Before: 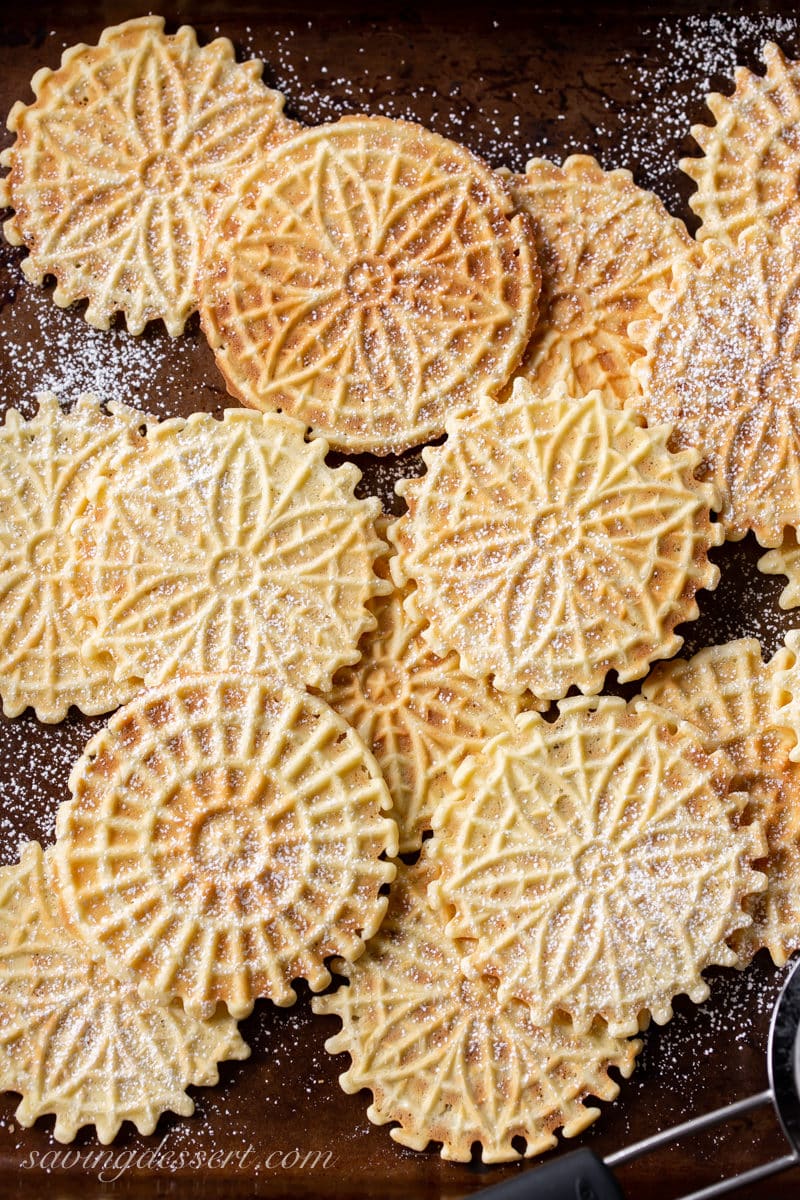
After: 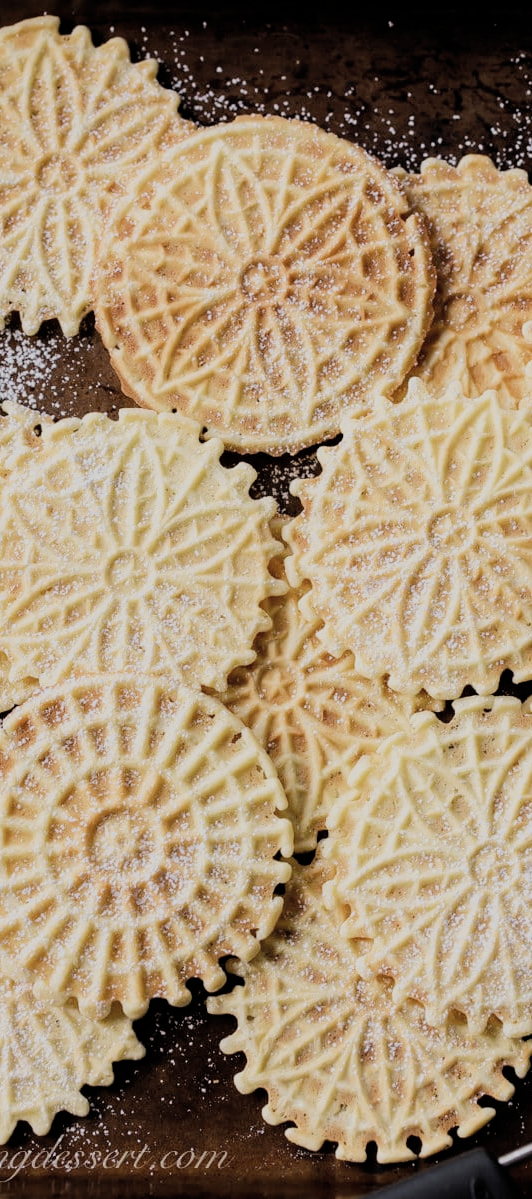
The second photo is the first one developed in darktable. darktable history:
color zones: curves: ch0 [(0.473, 0.374) (0.742, 0.784)]; ch1 [(0.354, 0.737) (0.742, 0.705)]; ch2 [(0.318, 0.421) (0.758, 0.532)], mix -133.1%
crop and rotate: left 13.365%, right 20.04%
filmic rgb: black relative exposure -7.65 EV, white relative exposure 4.56 EV, hardness 3.61, add noise in highlights 0.001, color science v3 (2019), use custom middle-gray values true, contrast in highlights soft
